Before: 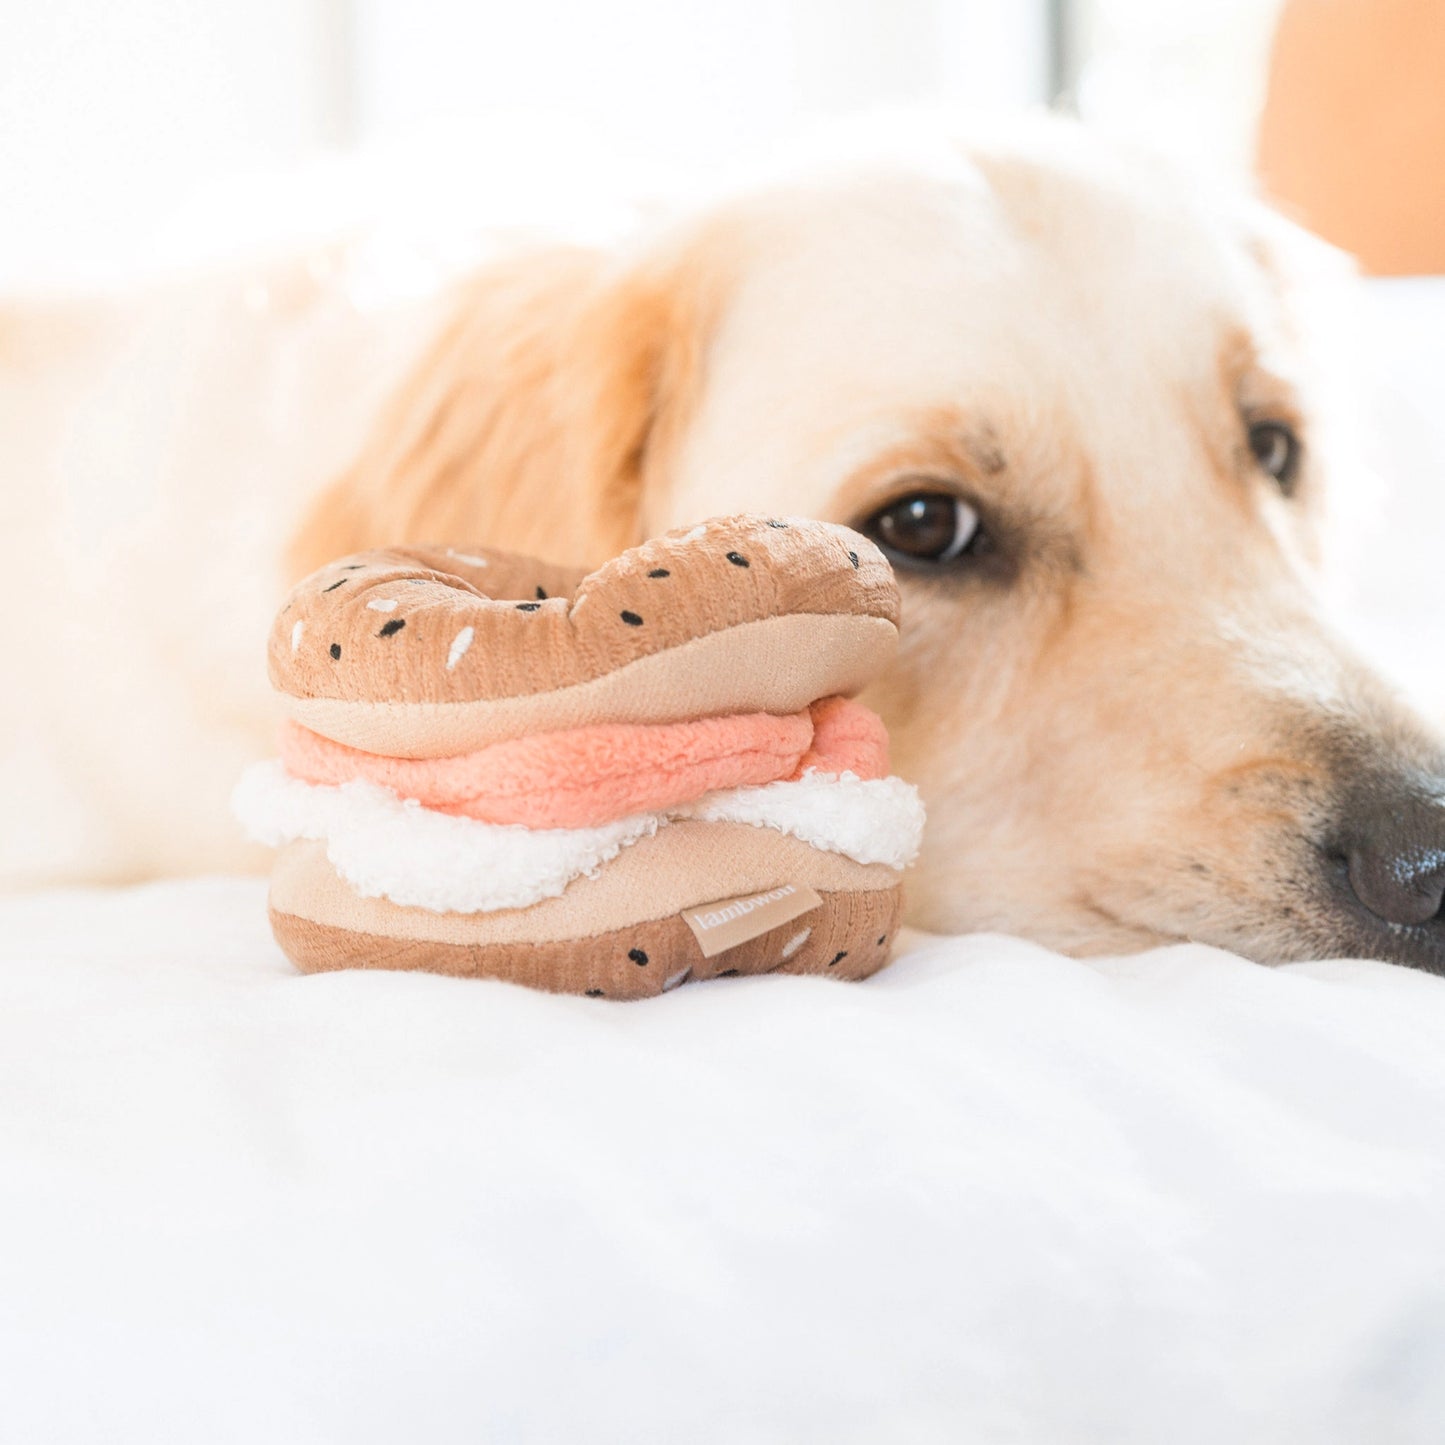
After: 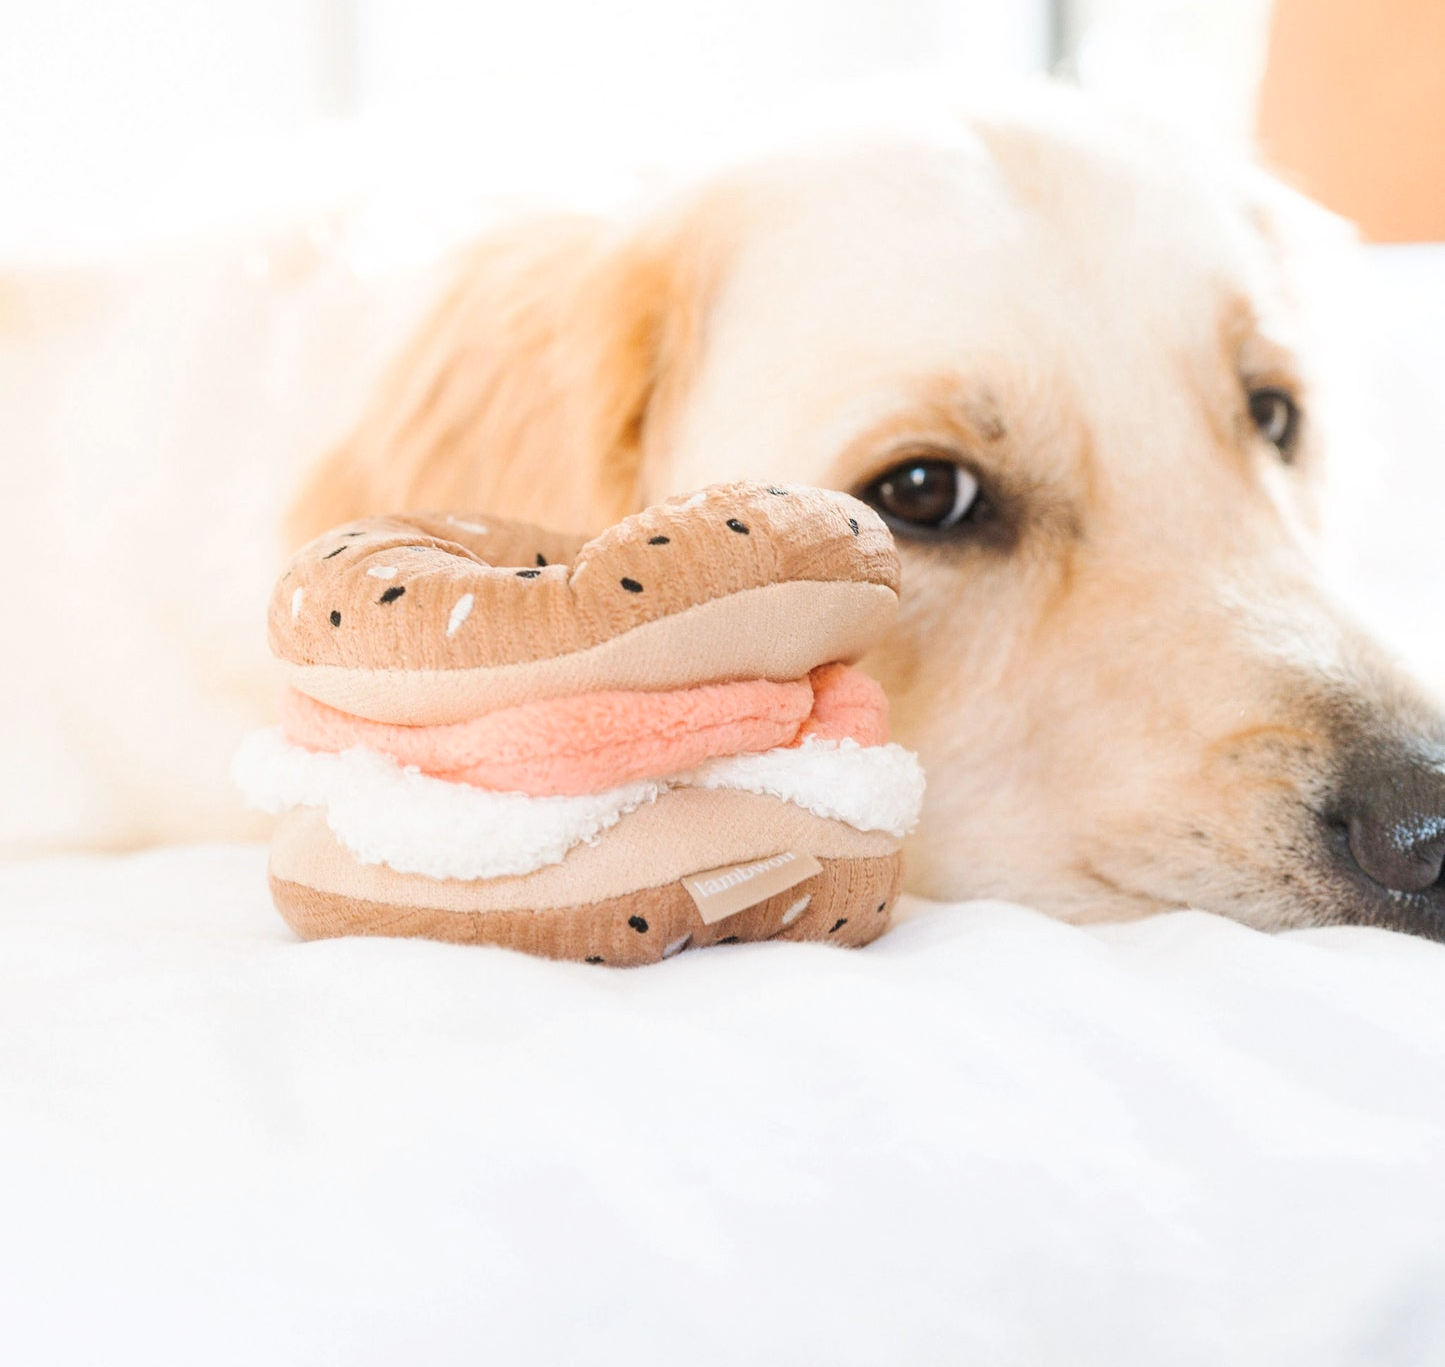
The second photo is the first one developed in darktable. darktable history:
crop and rotate: top 2.353%, bottom 3.039%
tone curve: curves: ch0 [(0, 0.015) (0.037, 0.032) (0.131, 0.113) (0.275, 0.26) (0.497, 0.531) (0.617, 0.663) (0.704, 0.748) (0.813, 0.842) (0.911, 0.931) (0.997, 1)]; ch1 [(0, 0) (0.301, 0.3) (0.444, 0.438) (0.493, 0.494) (0.501, 0.499) (0.534, 0.543) (0.582, 0.605) (0.658, 0.687) (0.746, 0.79) (1, 1)]; ch2 [(0, 0) (0.246, 0.234) (0.36, 0.356) (0.415, 0.426) (0.476, 0.492) (0.502, 0.499) (0.525, 0.513) (0.533, 0.534) (0.586, 0.598) (0.634, 0.643) (0.706, 0.717) (0.853, 0.83) (1, 0.951)], preserve colors none
exposure: black level correction 0.001, compensate highlight preservation false
